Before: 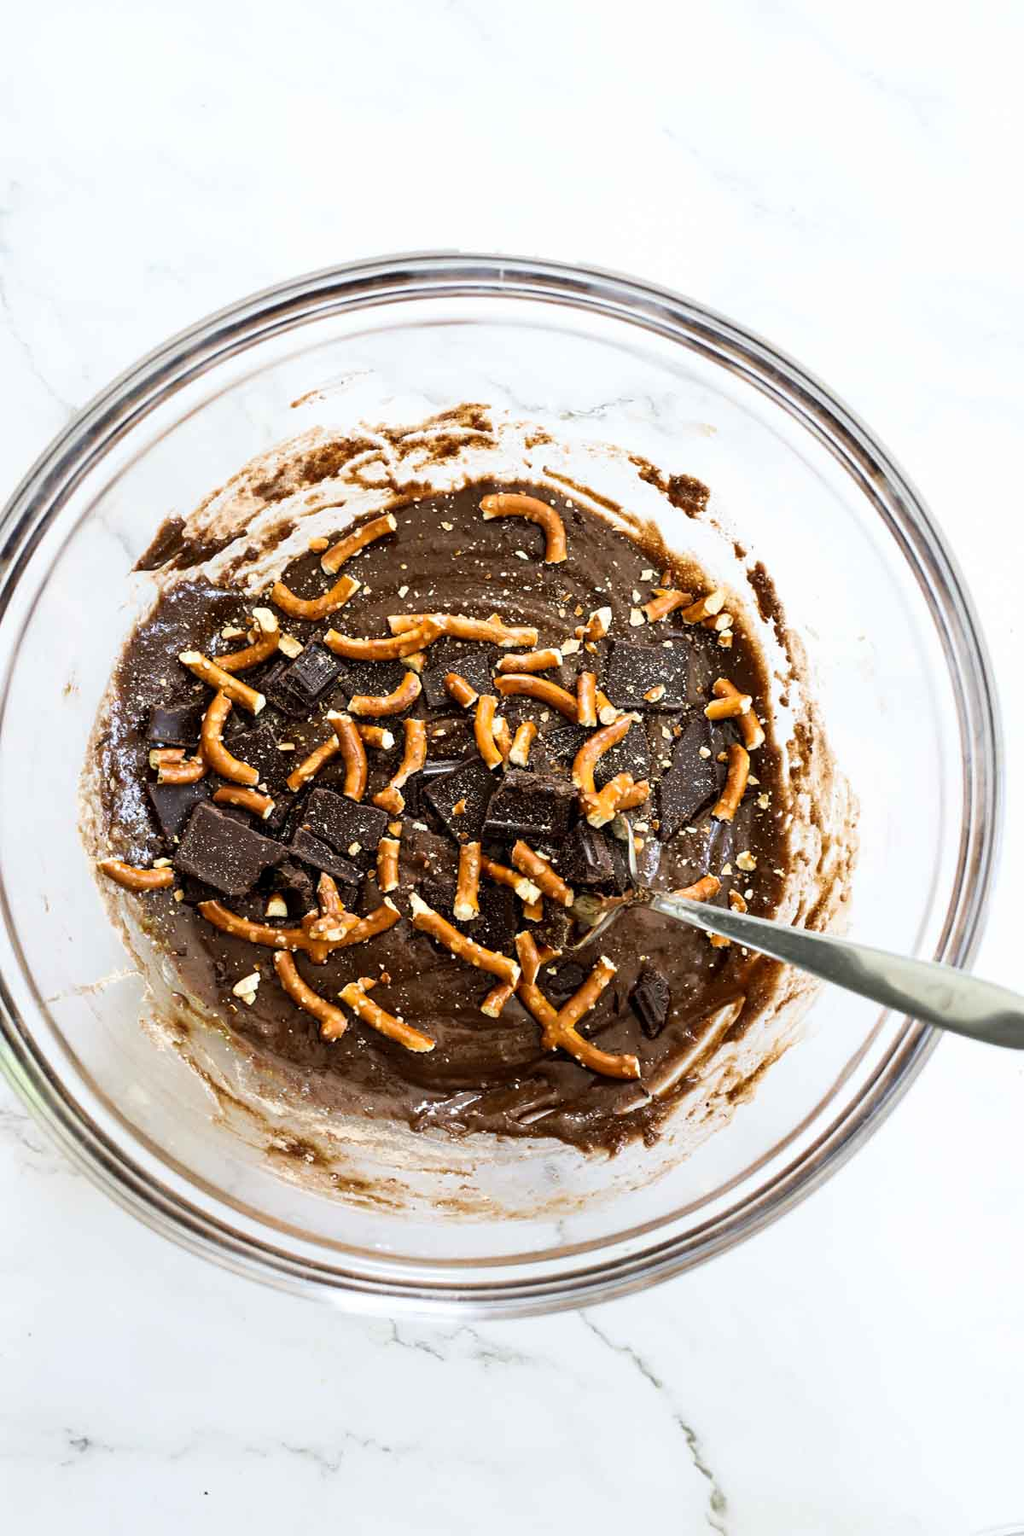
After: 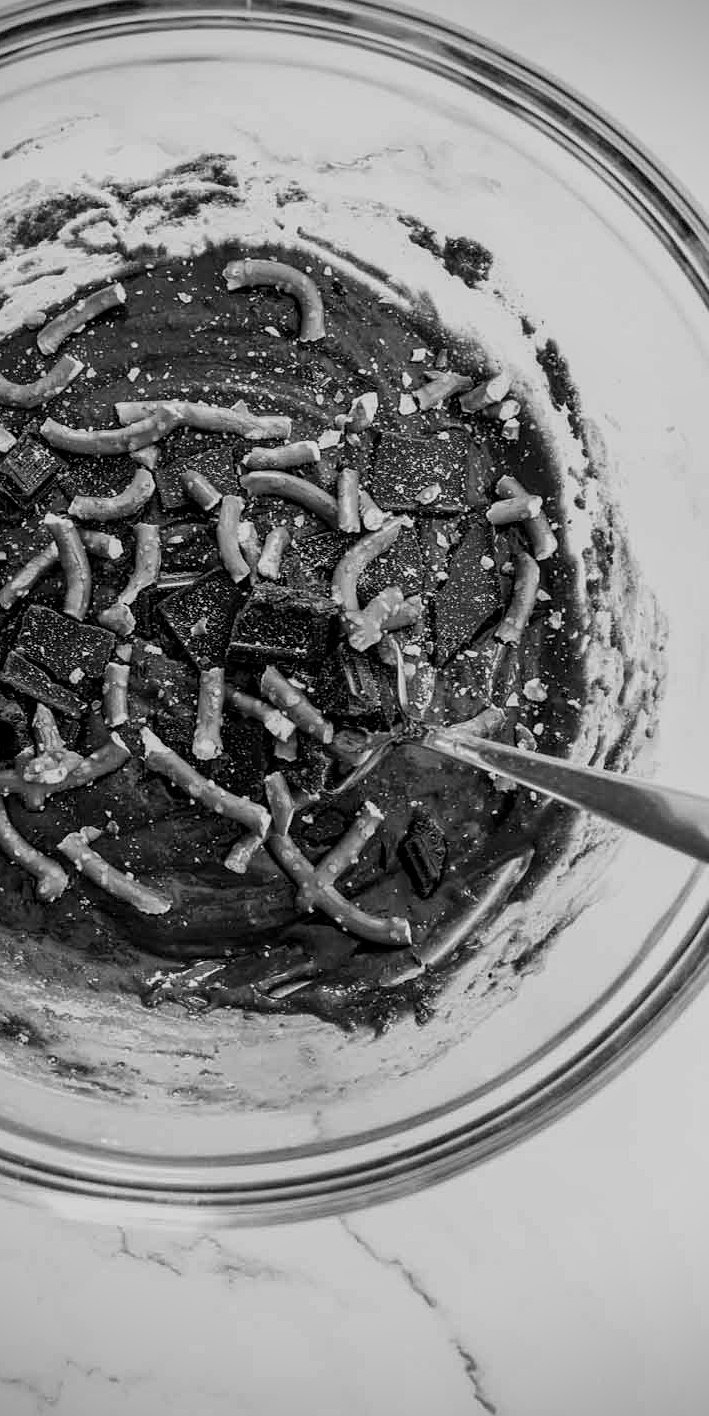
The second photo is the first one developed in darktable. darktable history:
white balance: red 0.926, green 1.003, blue 1.133
sharpen: radius 1.272, amount 0.305, threshold 0
crop and rotate: left 28.256%, top 17.734%, right 12.656%, bottom 3.573%
tone equalizer: on, module defaults
exposure: black level correction 0, exposure 0.7 EV, compensate exposure bias true, compensate highlight preservation false
monochrome: on, module defaults
local contrast: on, module defaults
vignetting: dithering 8-bit output, unbound false
